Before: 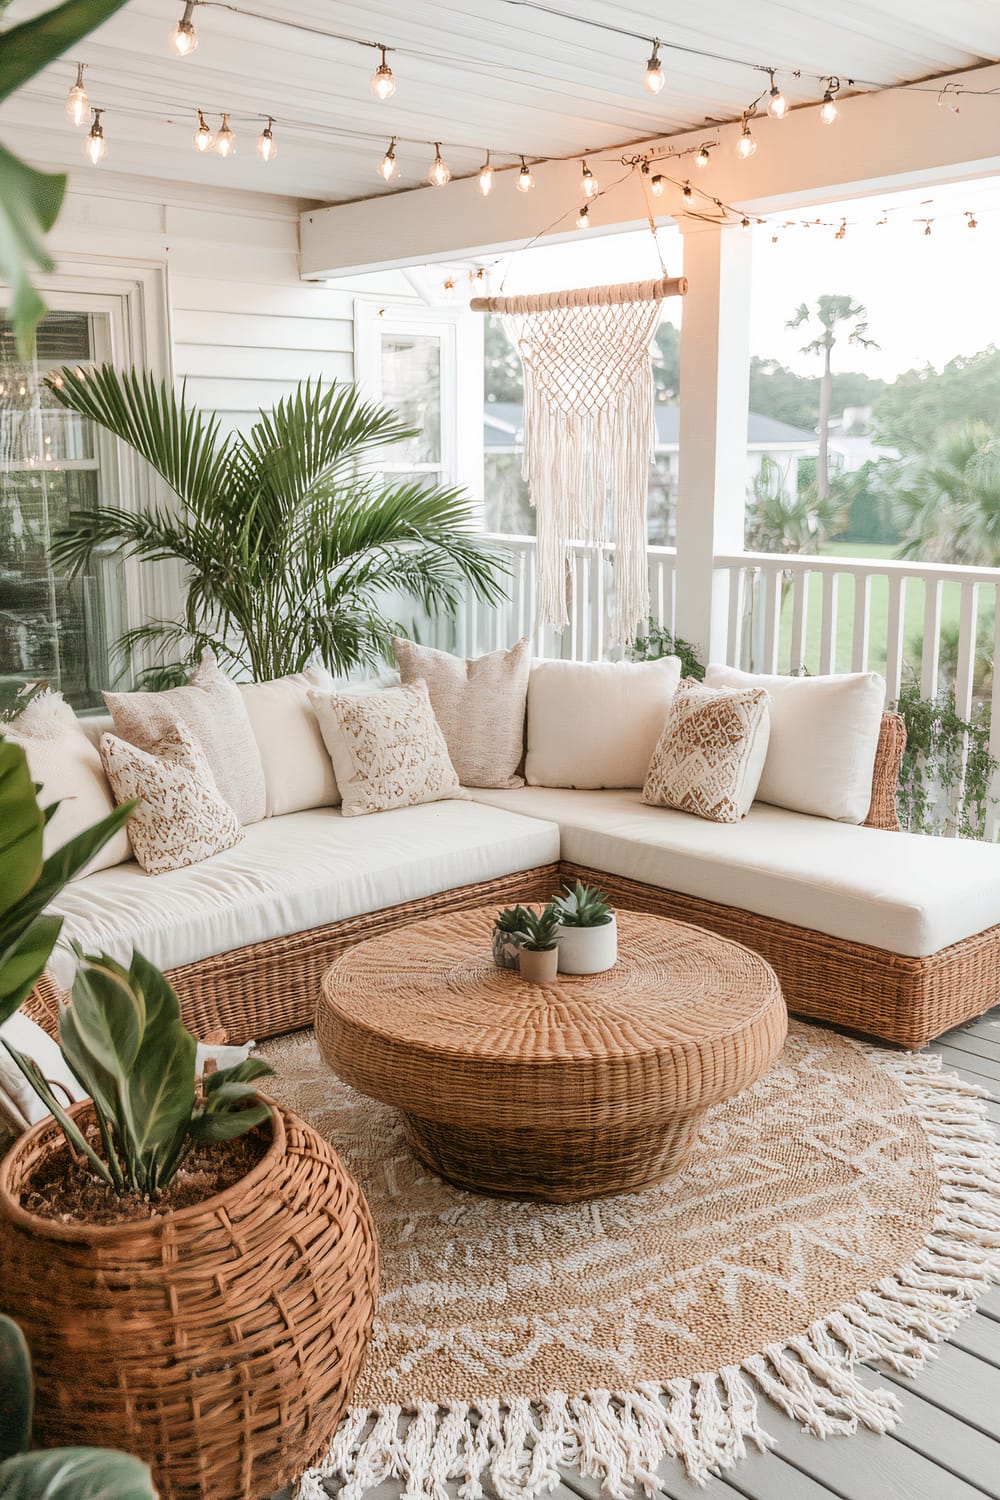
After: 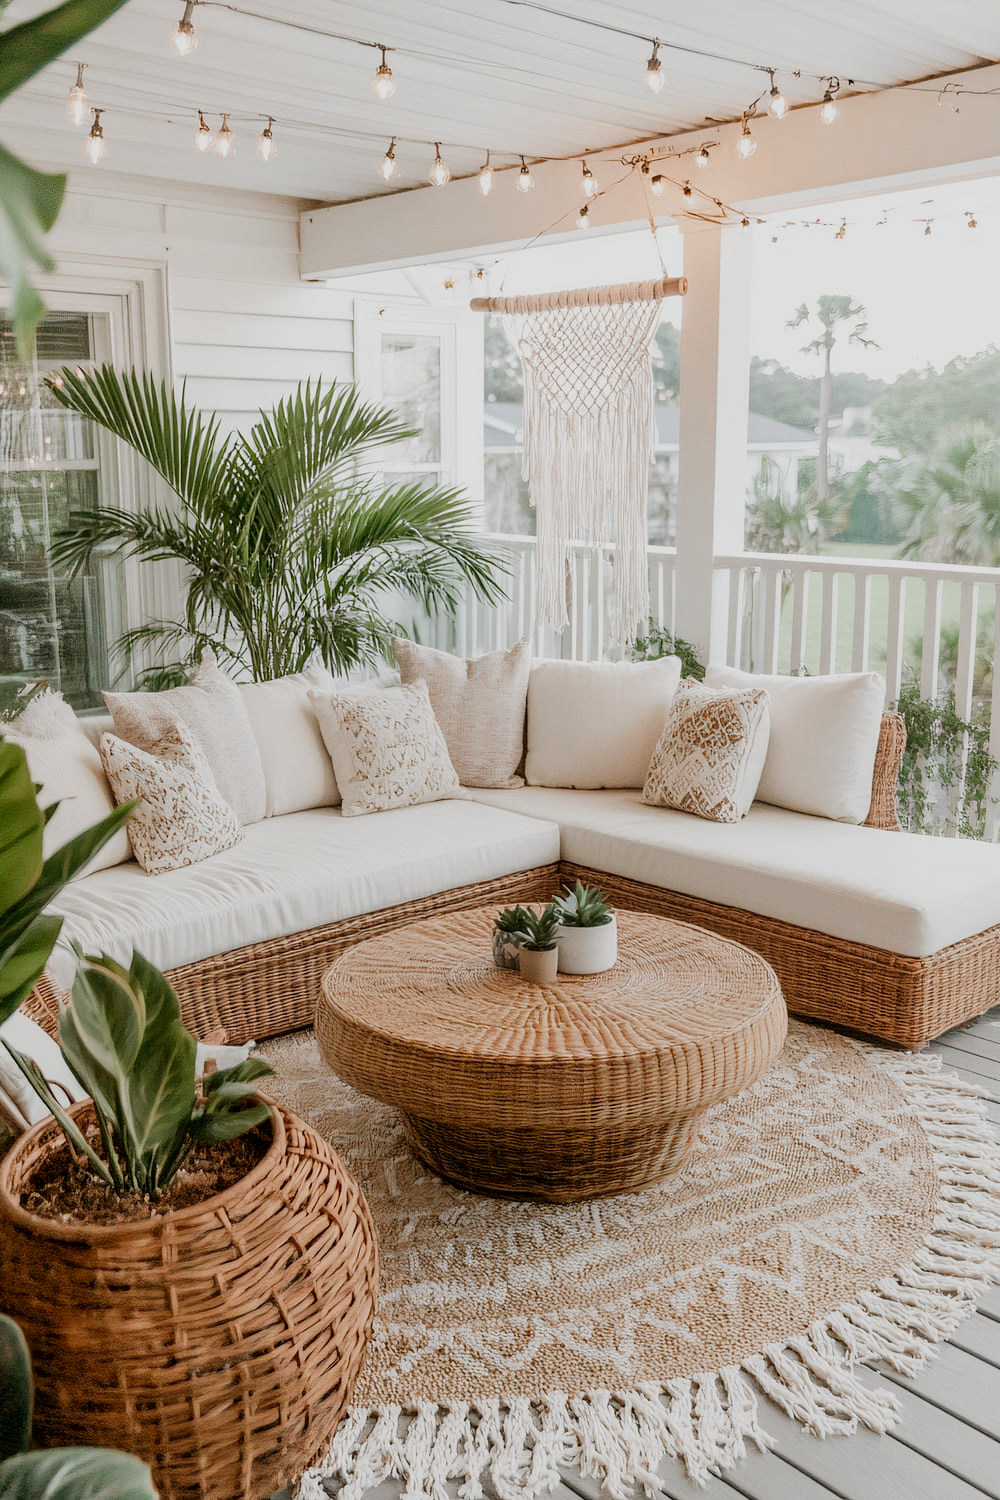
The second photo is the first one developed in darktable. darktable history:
filmic rgb: middle gray luminance 18.36%, black relative exposure -11.12 EV, white relative exposure 3.69 EV, target black luminance 0%, hardness 5.85, latitude 56.64%, contrast 0.964, shadows ↔ highlights balance 49.41%, preserve chrominance no, color science v4 (2020)
